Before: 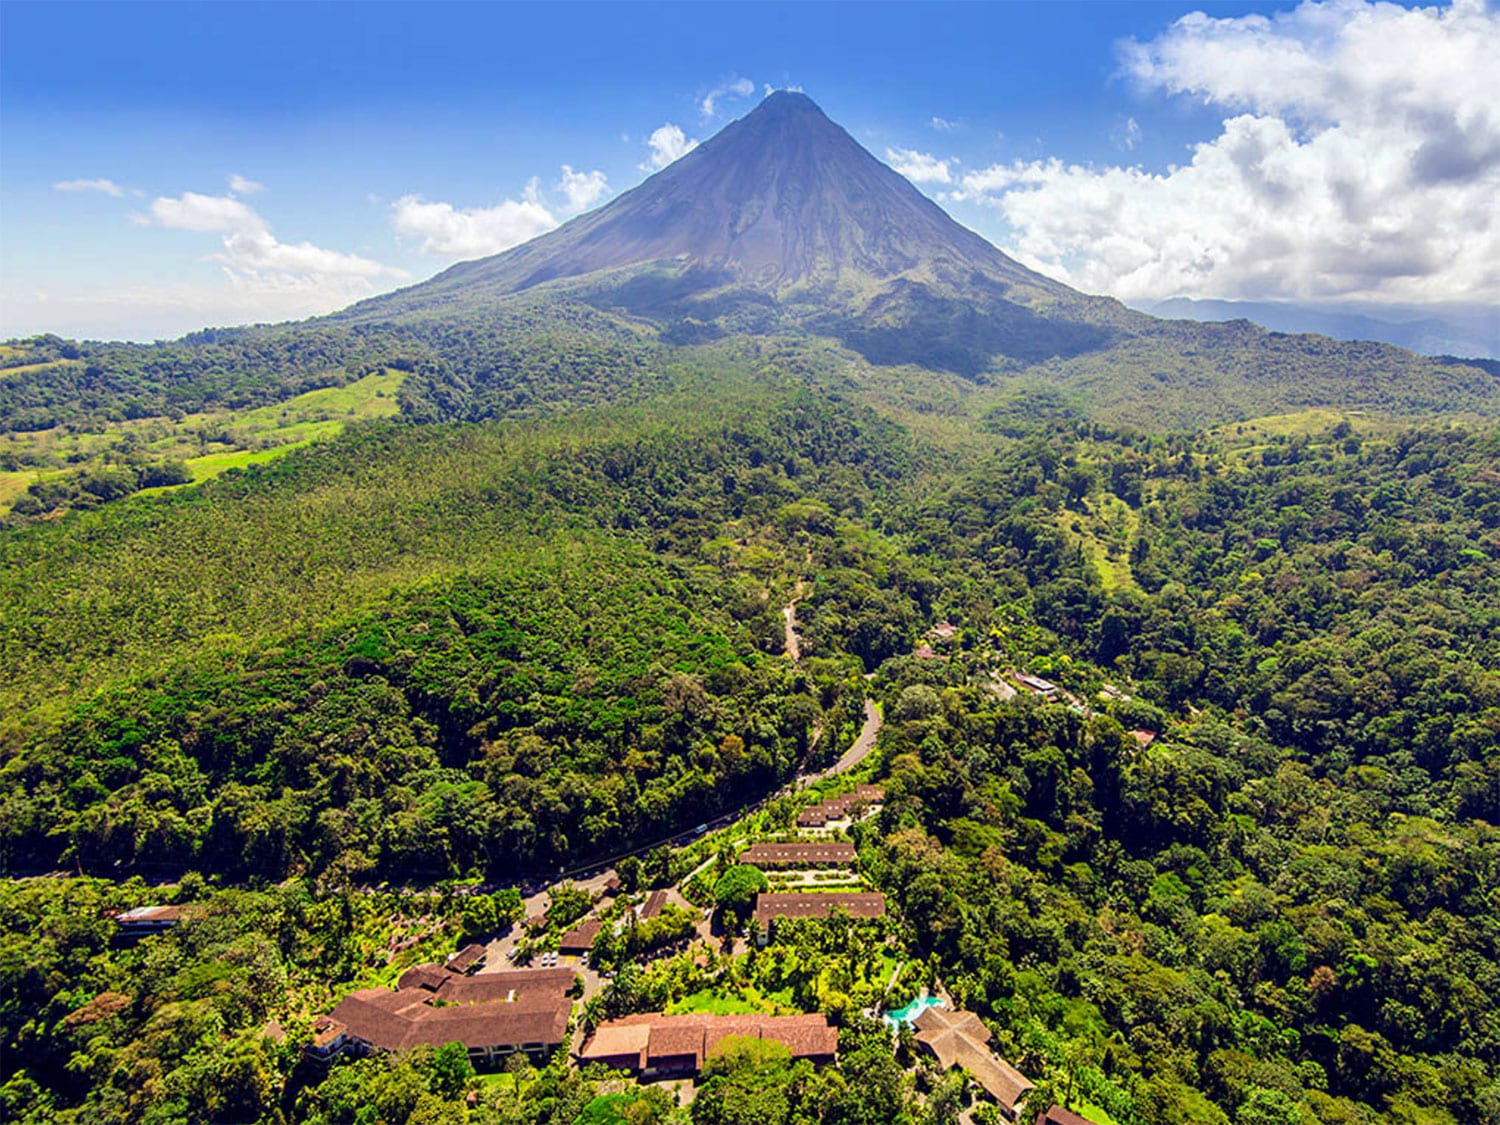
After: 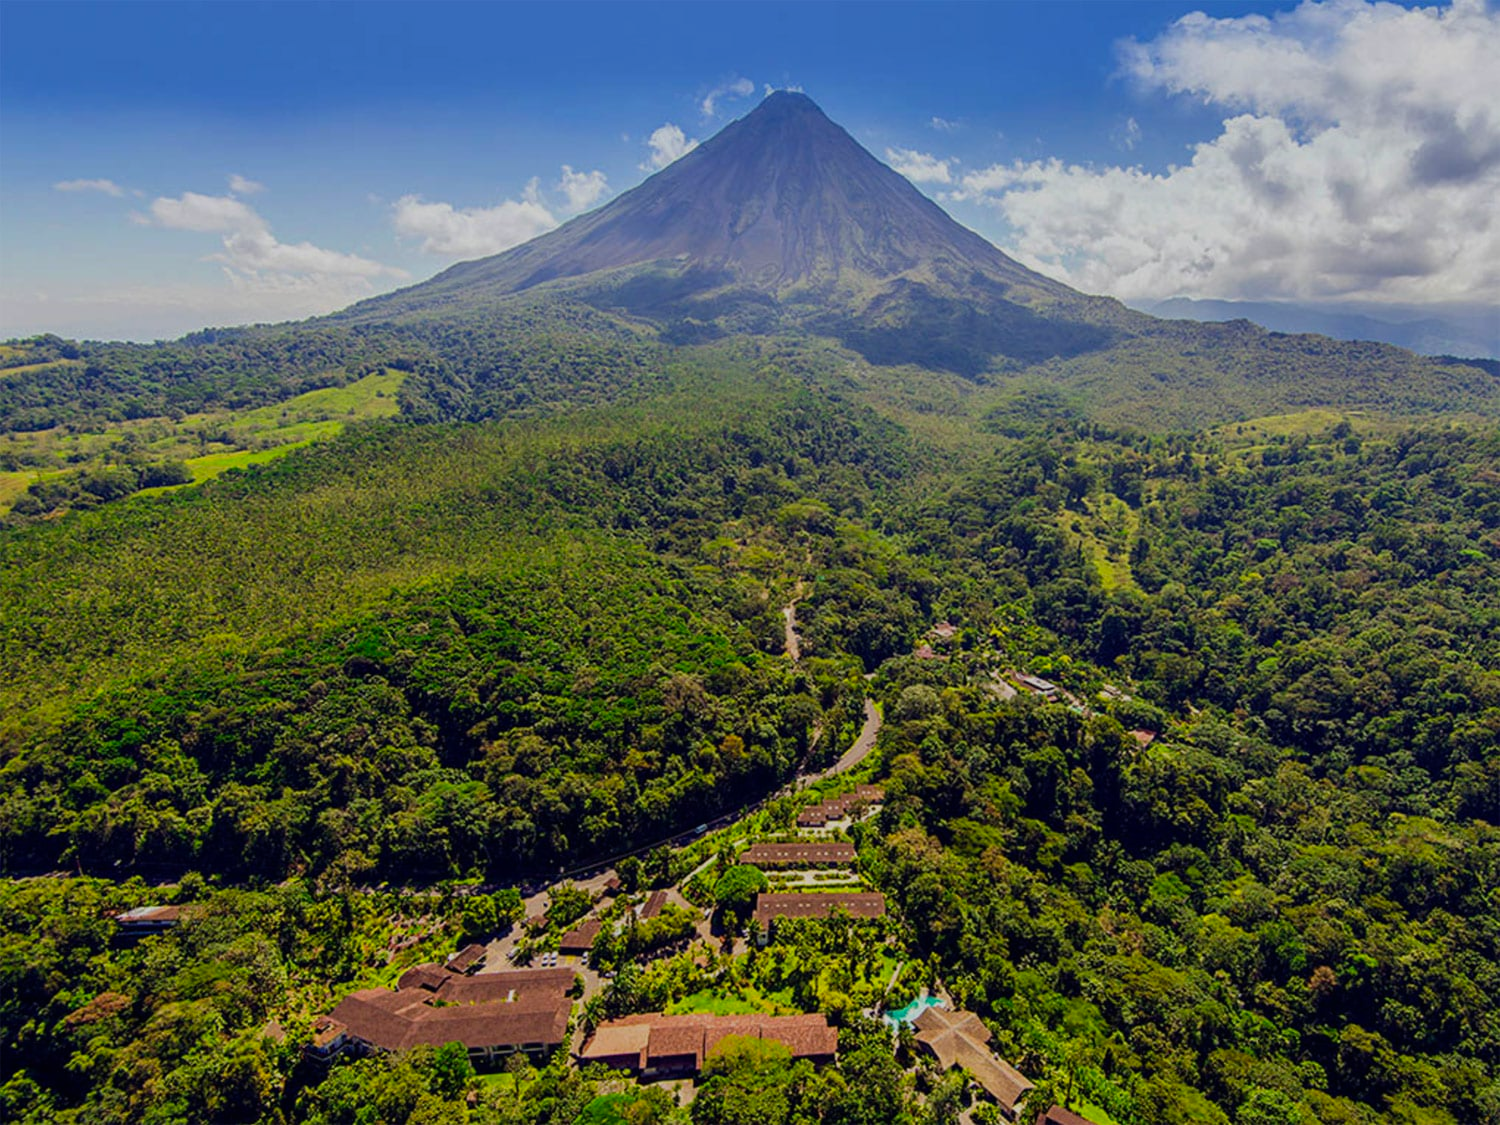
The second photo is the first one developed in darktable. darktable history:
exposure: black level correction 0, exposure -0.721 EV, compensate highlight preservation false
color balance rgb: perceptual saturation grading › global saturation 10%
